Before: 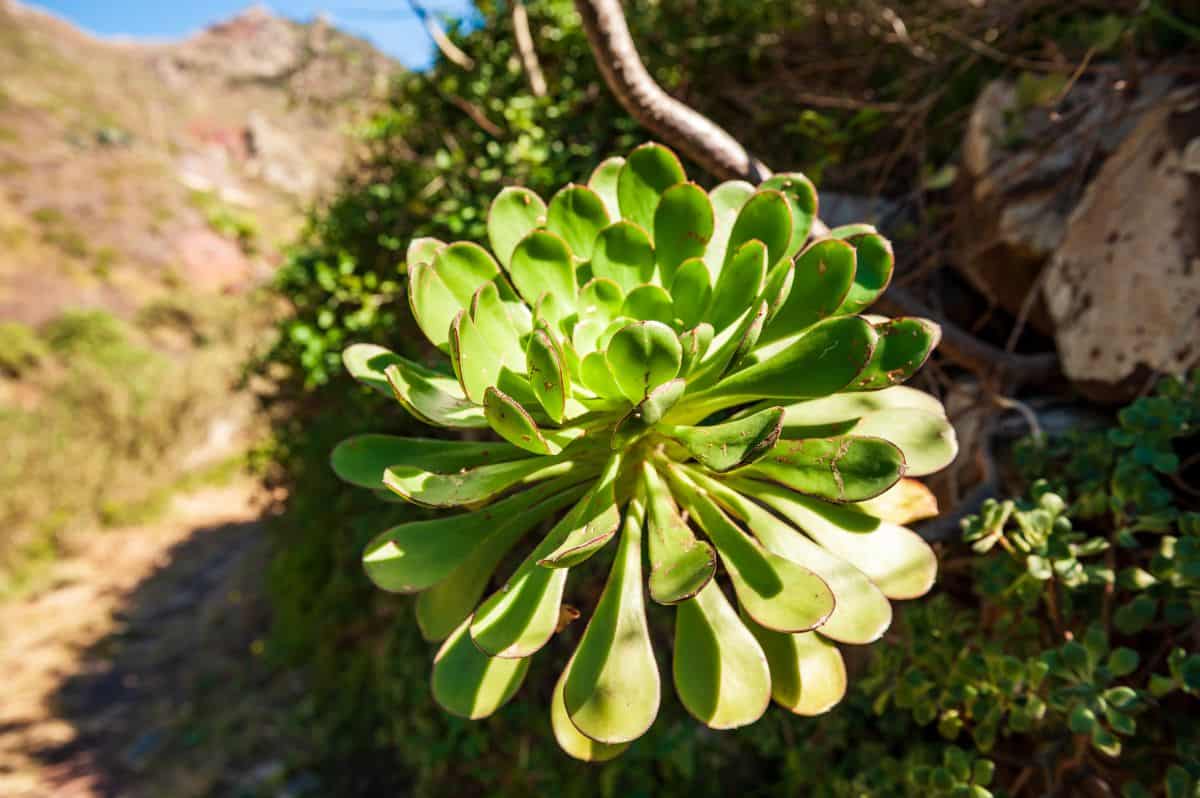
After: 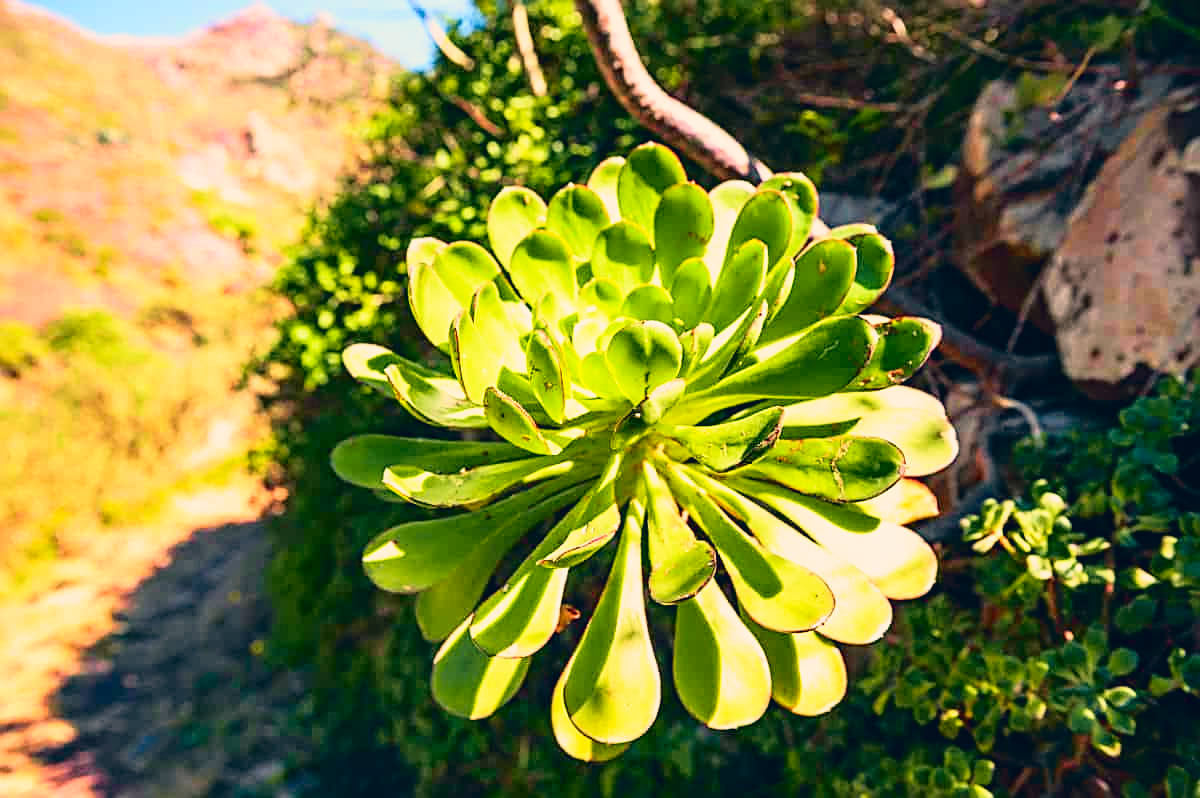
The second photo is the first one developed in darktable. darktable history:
sharpen: radius 2.532, amount 0.62
color correction: highlights a* 10.27, highlights b* 13.9, shadows a* -9.79, shadows b* -15.12
tone curve: curves: ch0 [(0, 0.012) (0.144, 0.137) (0.326, 0.386) (0.489, 0.573) (0.656, 0.763) (0.849, 0.902) (1, 0.974)]; ch1 [(0, 0) (0.366, 0.367) (0.475, 0.453) (0.494, 0.493) (0.504, 0.497) (0.544, 0.579) (0.562, 0.619) (0.622, 0.694) (1, 1)]; ch2 [(0, 0) (0.333, 0.346) (0.375, 0.375) (0.424, 0.43) (0.476, 0.492) (0.502, 0.503) (0.533, 0.541) (0.572, 0.615) (0.605, 0.656) (0.641, 0.709) (1, 1)], color space Lab, independent channels, preserve colors none
base curve: curves: ch0 [(0, 0) (0.688, 0.865) (1, 1)], preserve colors none
color calibration: illuminant as shot in camera, x 0.358, y 0.373, temperature 4628.91 K
